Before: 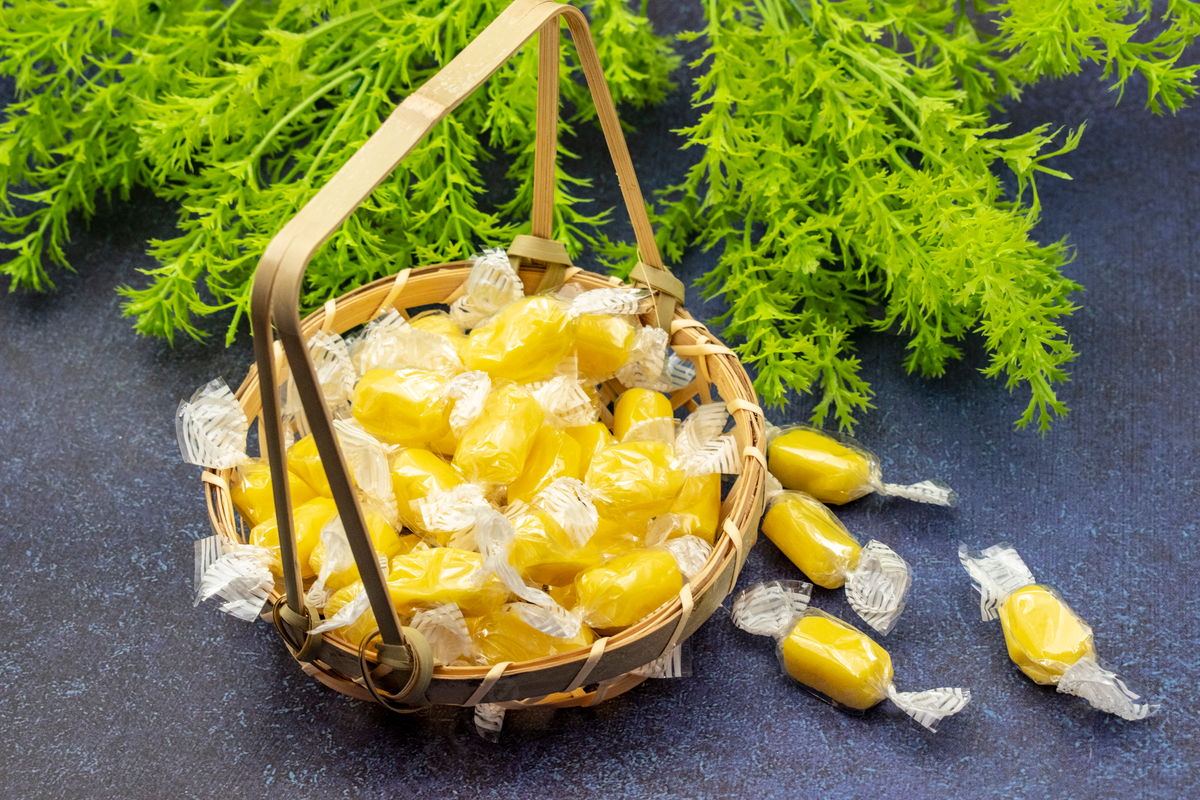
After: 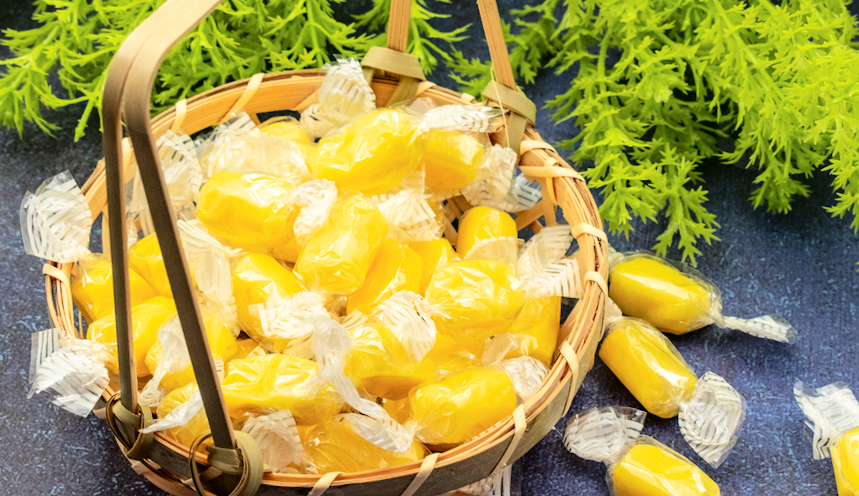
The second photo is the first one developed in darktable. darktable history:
crop and rotate: angle -3.37°, left 9.79%, top 20.73%, right 12.42%, bottom 11.82%
tone curve: curves: ch0 [(0, 0.01) (0.052, 0.045) (0.136, 0.133) (0.29, 0.332) (0.453, 0.531) (0.676, 0.751) (0.89, 0.919) (1, 1)]; ch1 [(0, 0) (0.094, 0.081) (0.285, 0.299) (0.385, 0.403) (0.446, 0.443) (0.502, 0.5) (0.544, 0.552) (0.589, 0.612) (0.722, 0.728) (1, 1)]; ch2 [(0, 0) (0.257, 0.217) (0.43, 0.421) (0.498, 0.507) (0.531, 0.544) (0.56, 0.579) (0.625, 0.642) (1, 1)], color space Lab, independent channels, preserve colors none
